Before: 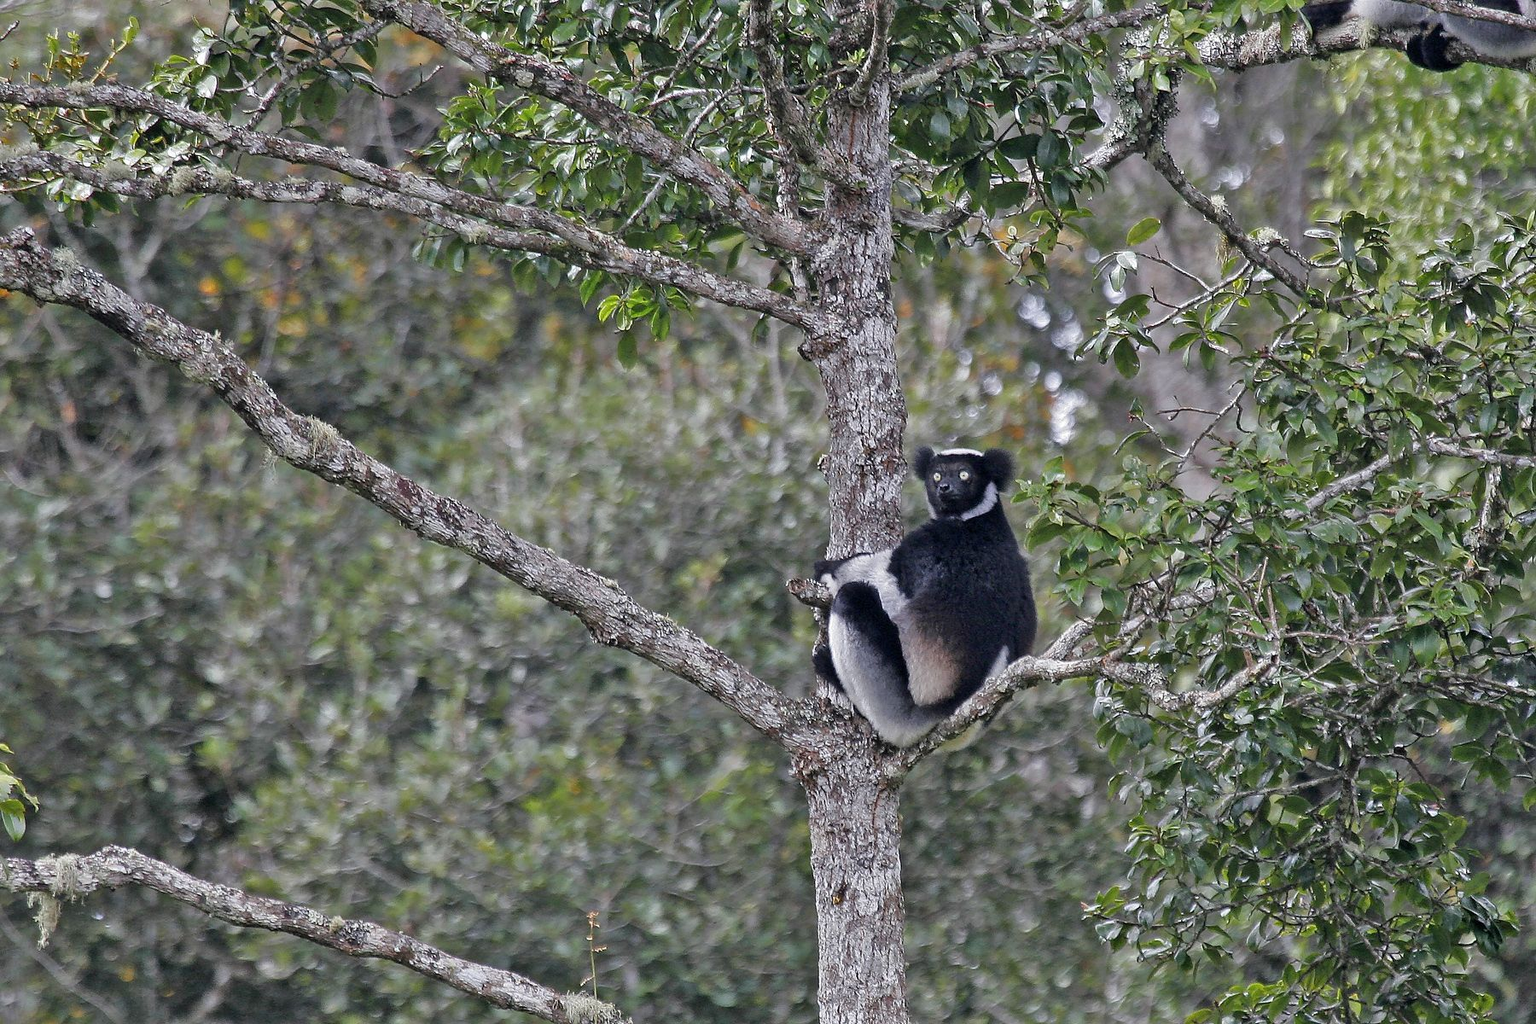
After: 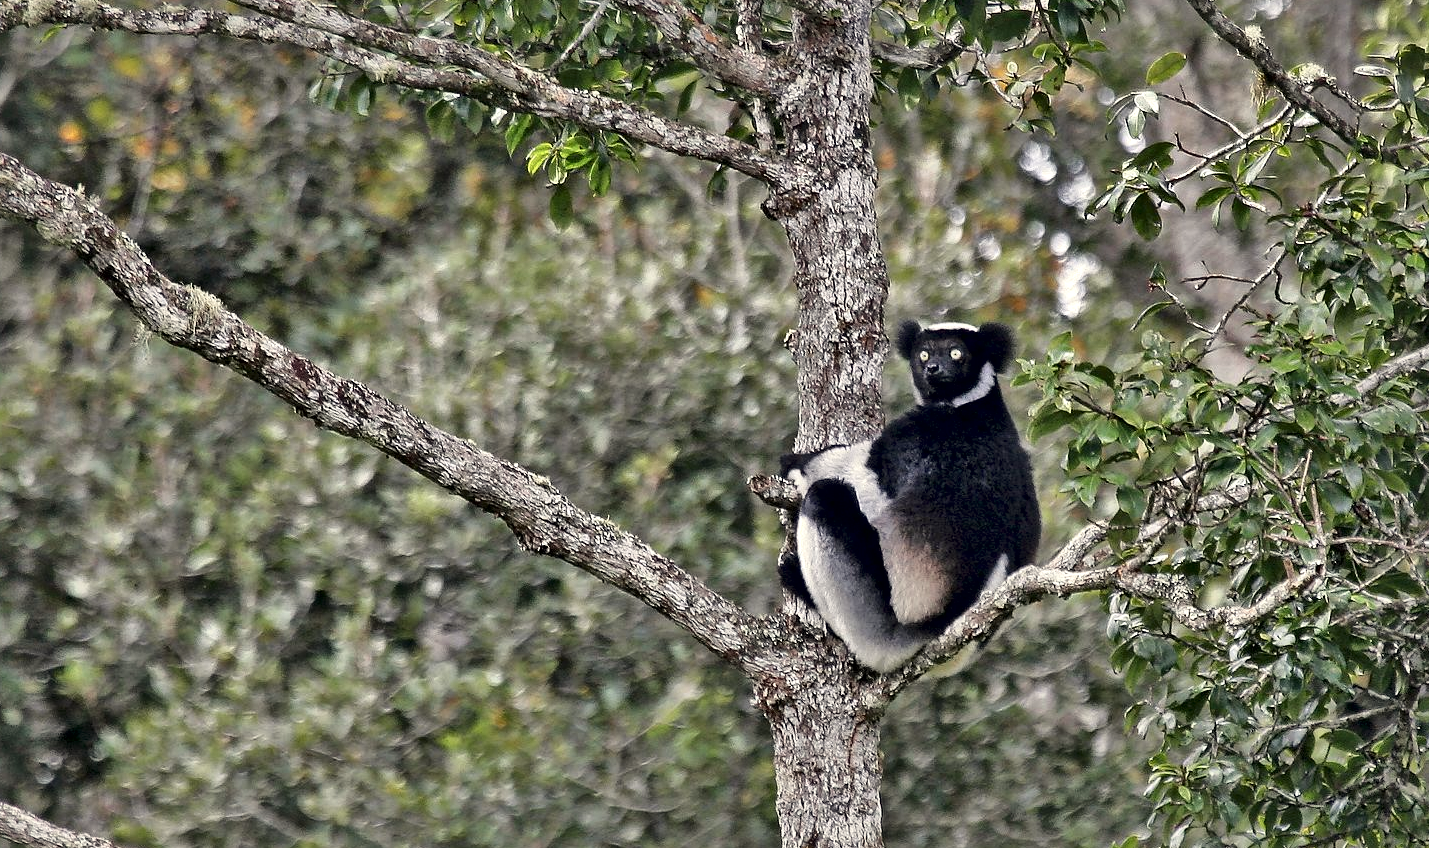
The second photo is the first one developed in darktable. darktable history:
local contrast: mode bilateral grid, contrast 70, coarseness 75, detail 180%, midtone range 0.2
white balance: red 1.029, blue 0.92
shadows and highlights: soften with gaussian
crop: left 9.712%, top 16.928%, right 10.845%, bottom 12.332%
